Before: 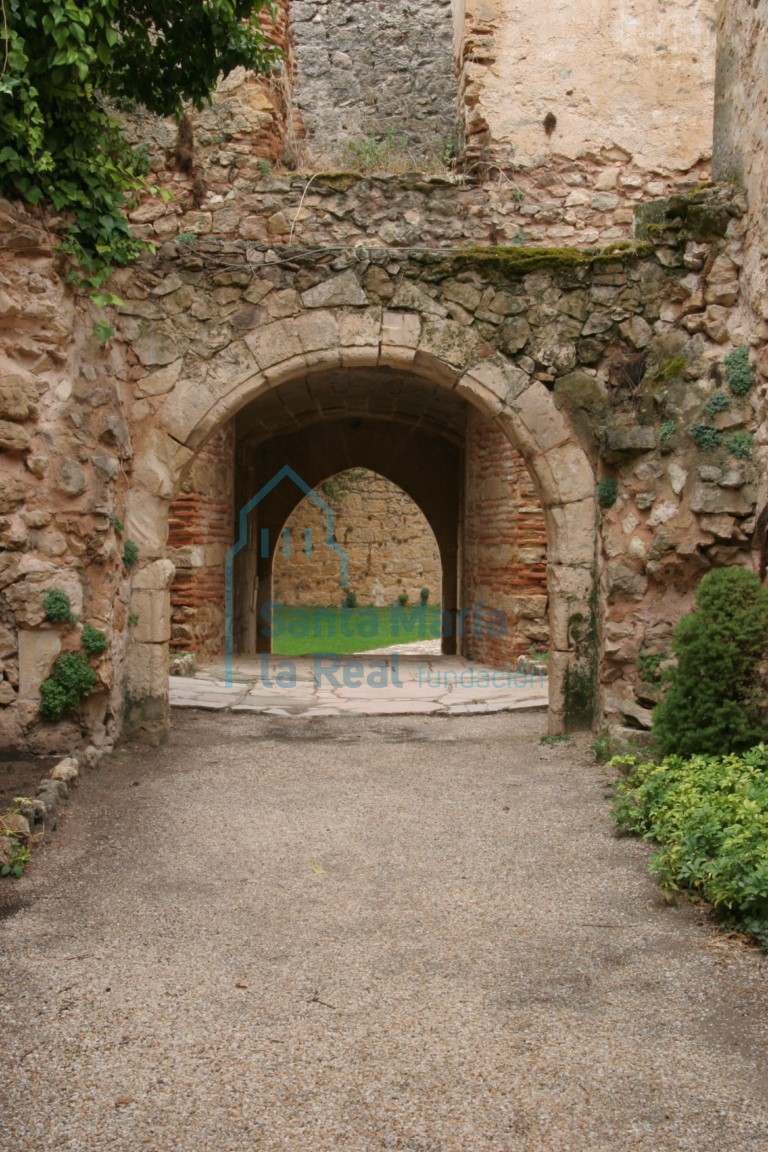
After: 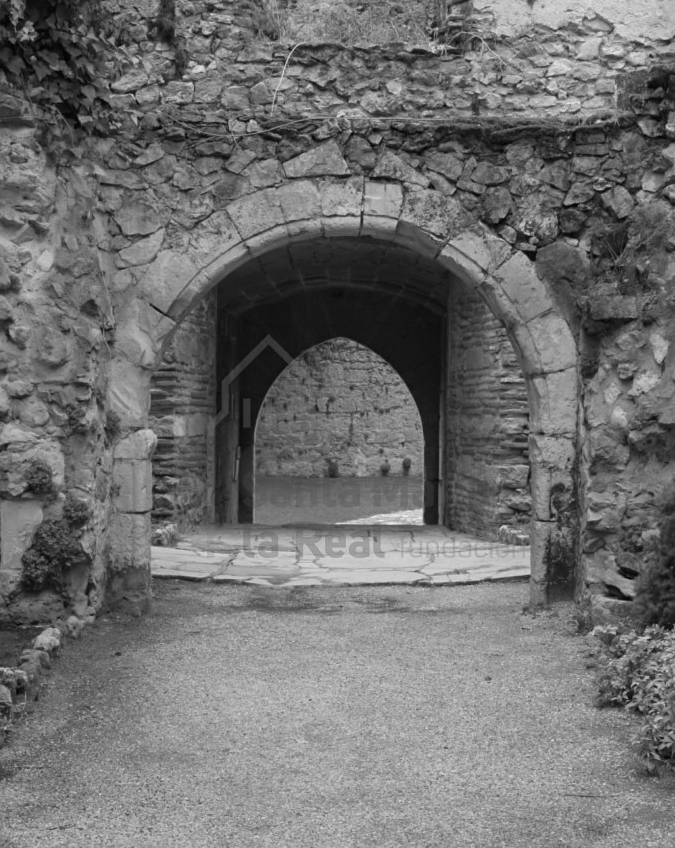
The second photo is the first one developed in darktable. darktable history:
crop and rotate: left 2.425%, top 11.305%, right 9.6%, bottom 15.08%
sharpen: amount 0.2
monochrome: a -4.13, b 5.16, size 1
